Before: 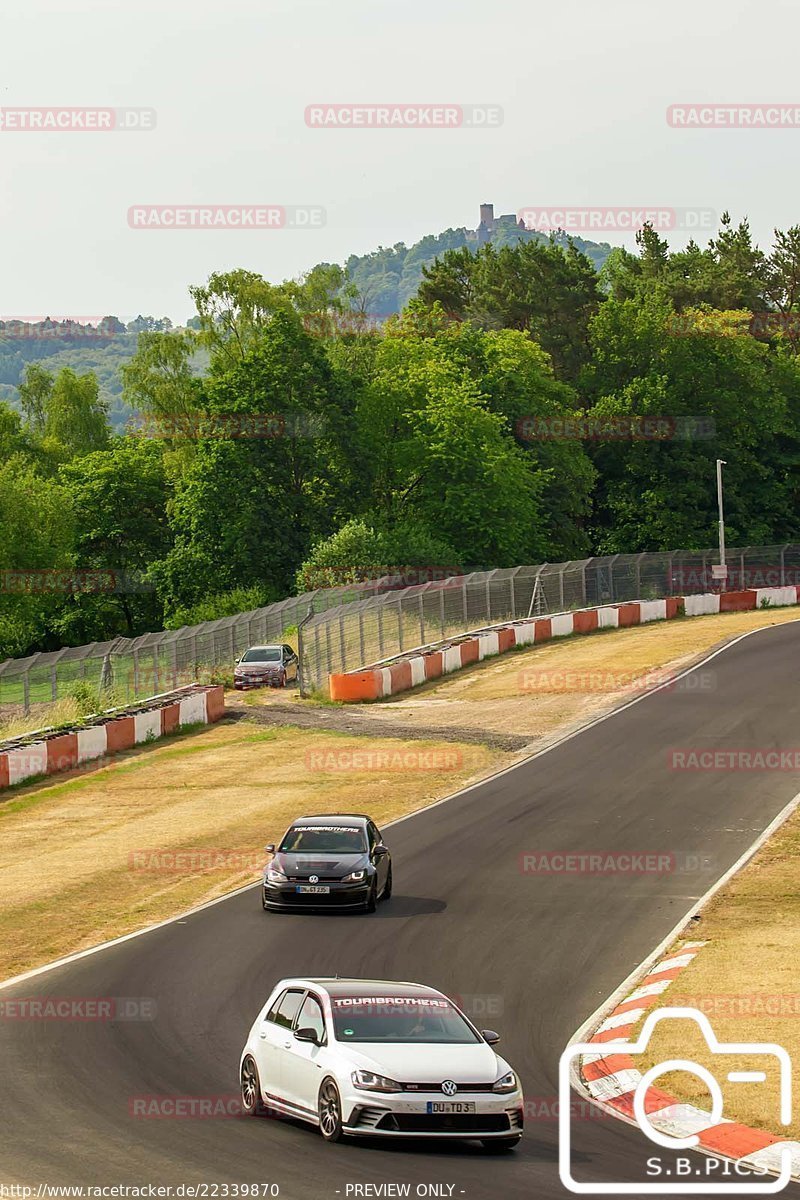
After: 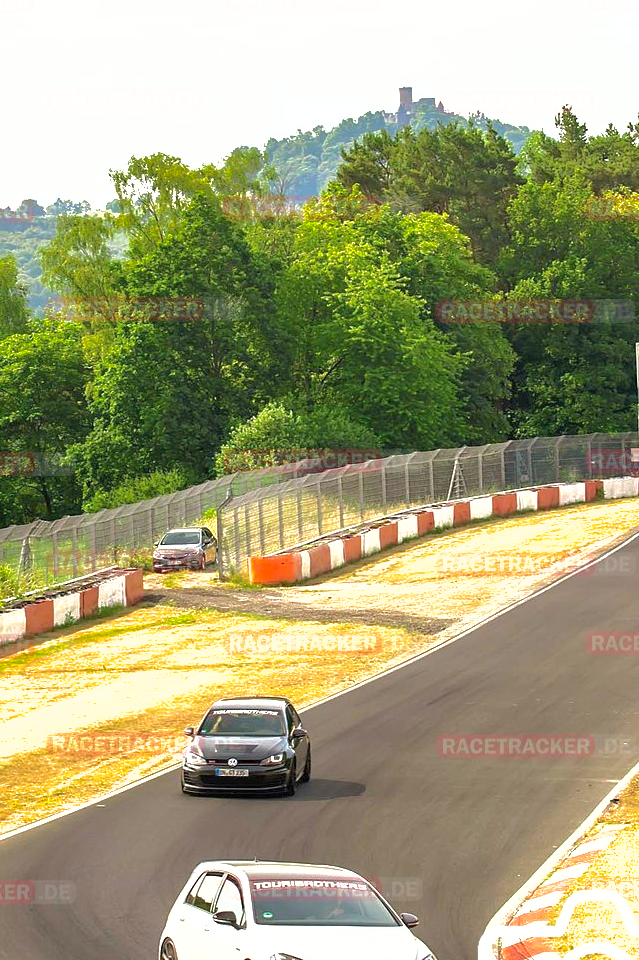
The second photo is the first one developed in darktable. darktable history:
shadows and highlights: shadows 39.63, highlights -59.96
crop and rotate: left 10.186%, top 9.83%, right 9.923%, bottom 10.144%
exposure: black level correction 0, exposure 1.103 EV, compensate highlight preservation false
